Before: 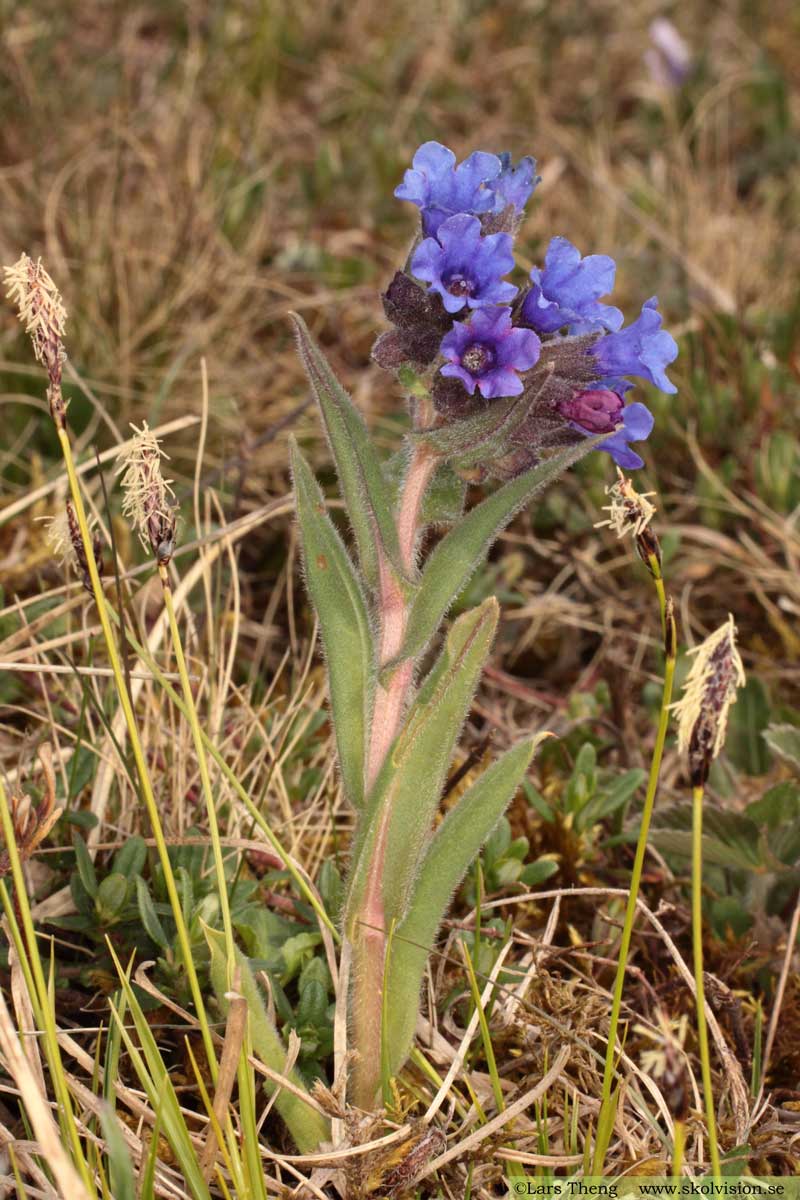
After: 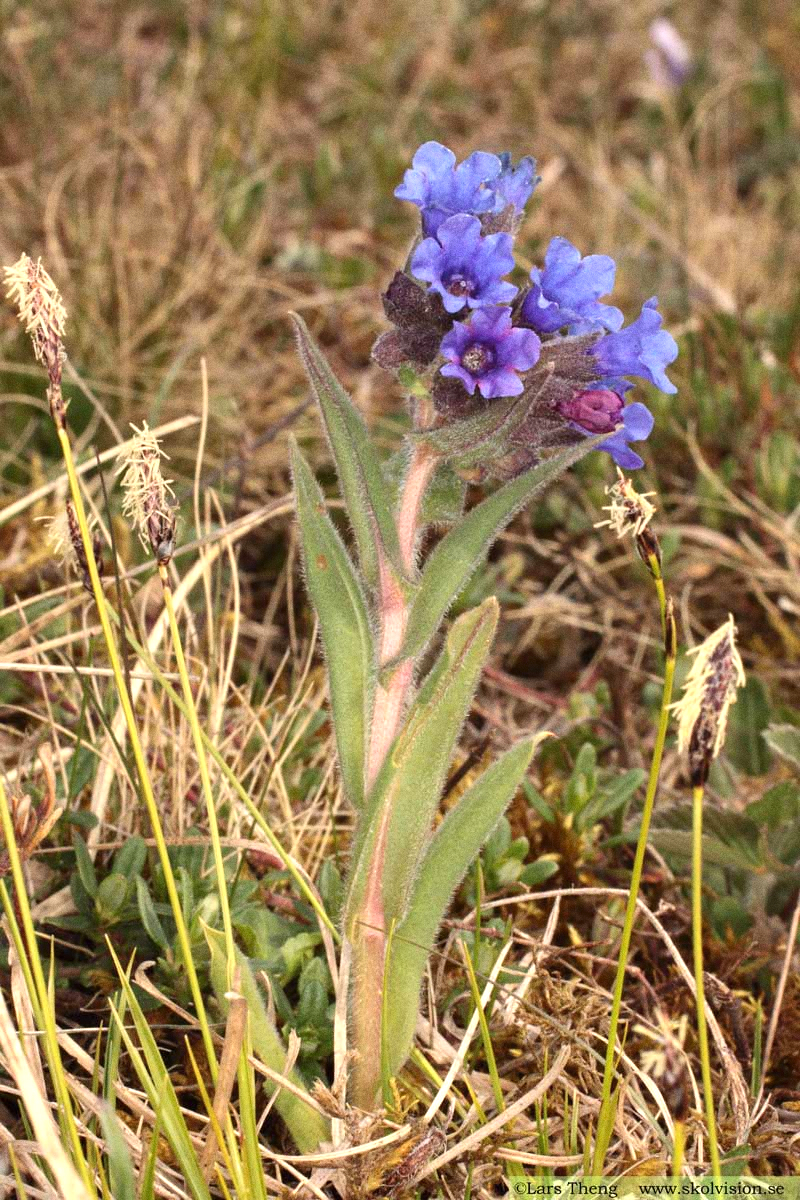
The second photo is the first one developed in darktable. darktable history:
exposure: black level correction 0, exposure 0.5 EV, compensate exposure bias true, compensate highlight preservation false
grain: coarseness 0.09 ISO
